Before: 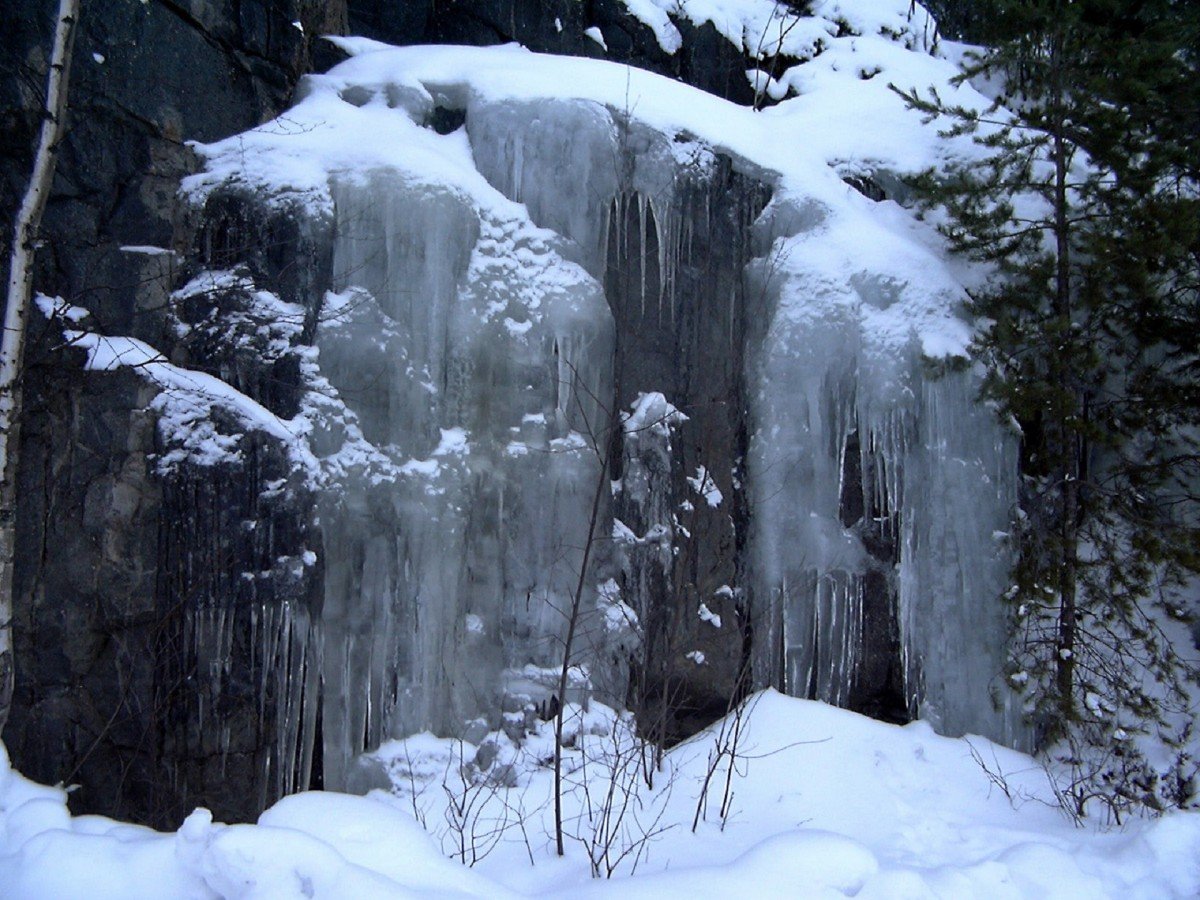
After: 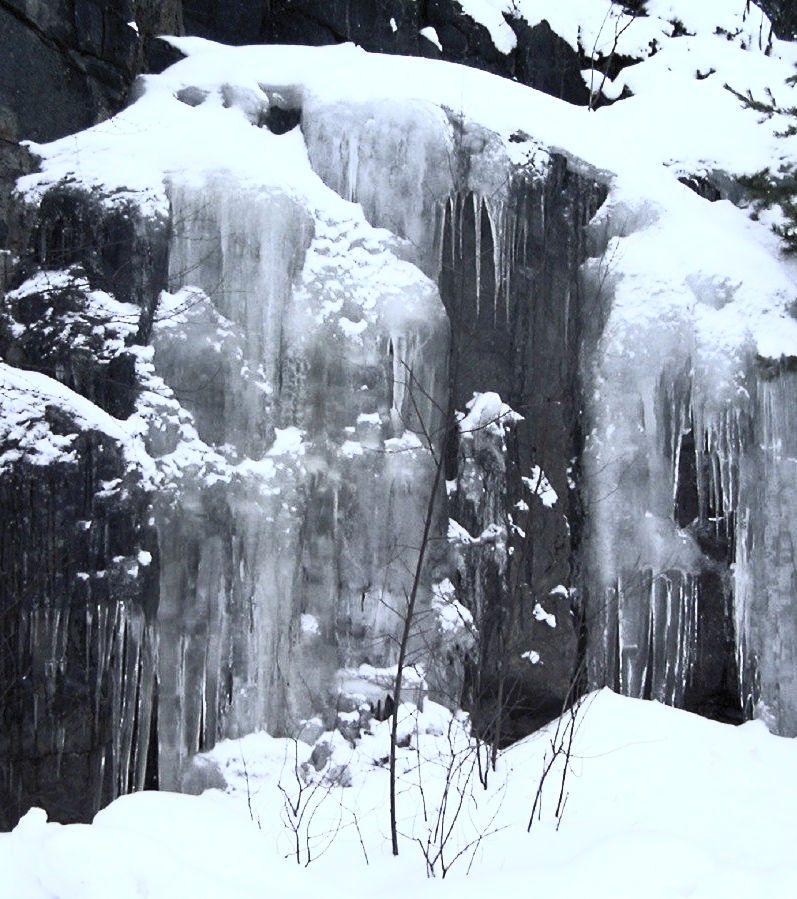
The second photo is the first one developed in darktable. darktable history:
crop and rotate: left 13.805%, right 19.718%
contrast brightness saturation: contrast 0.577, brightness 0.571, saturation -0.347
tone equalizer: -8 EV 0.045 EV
